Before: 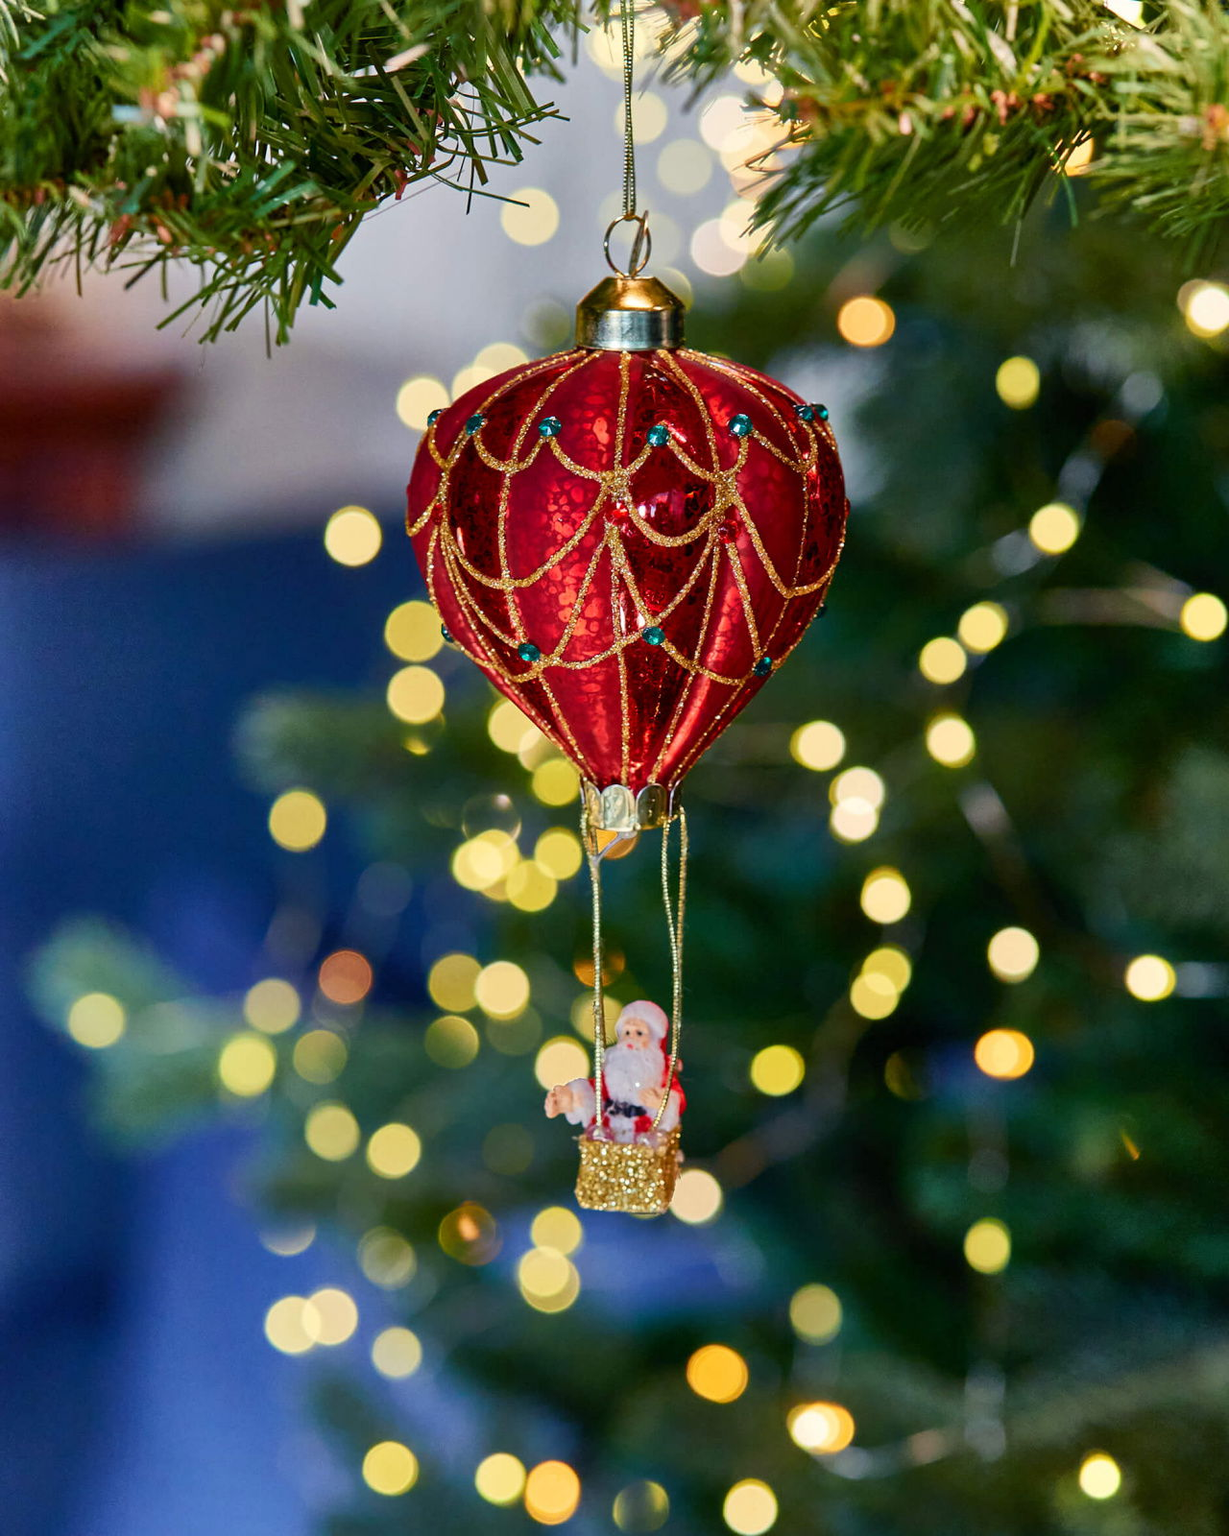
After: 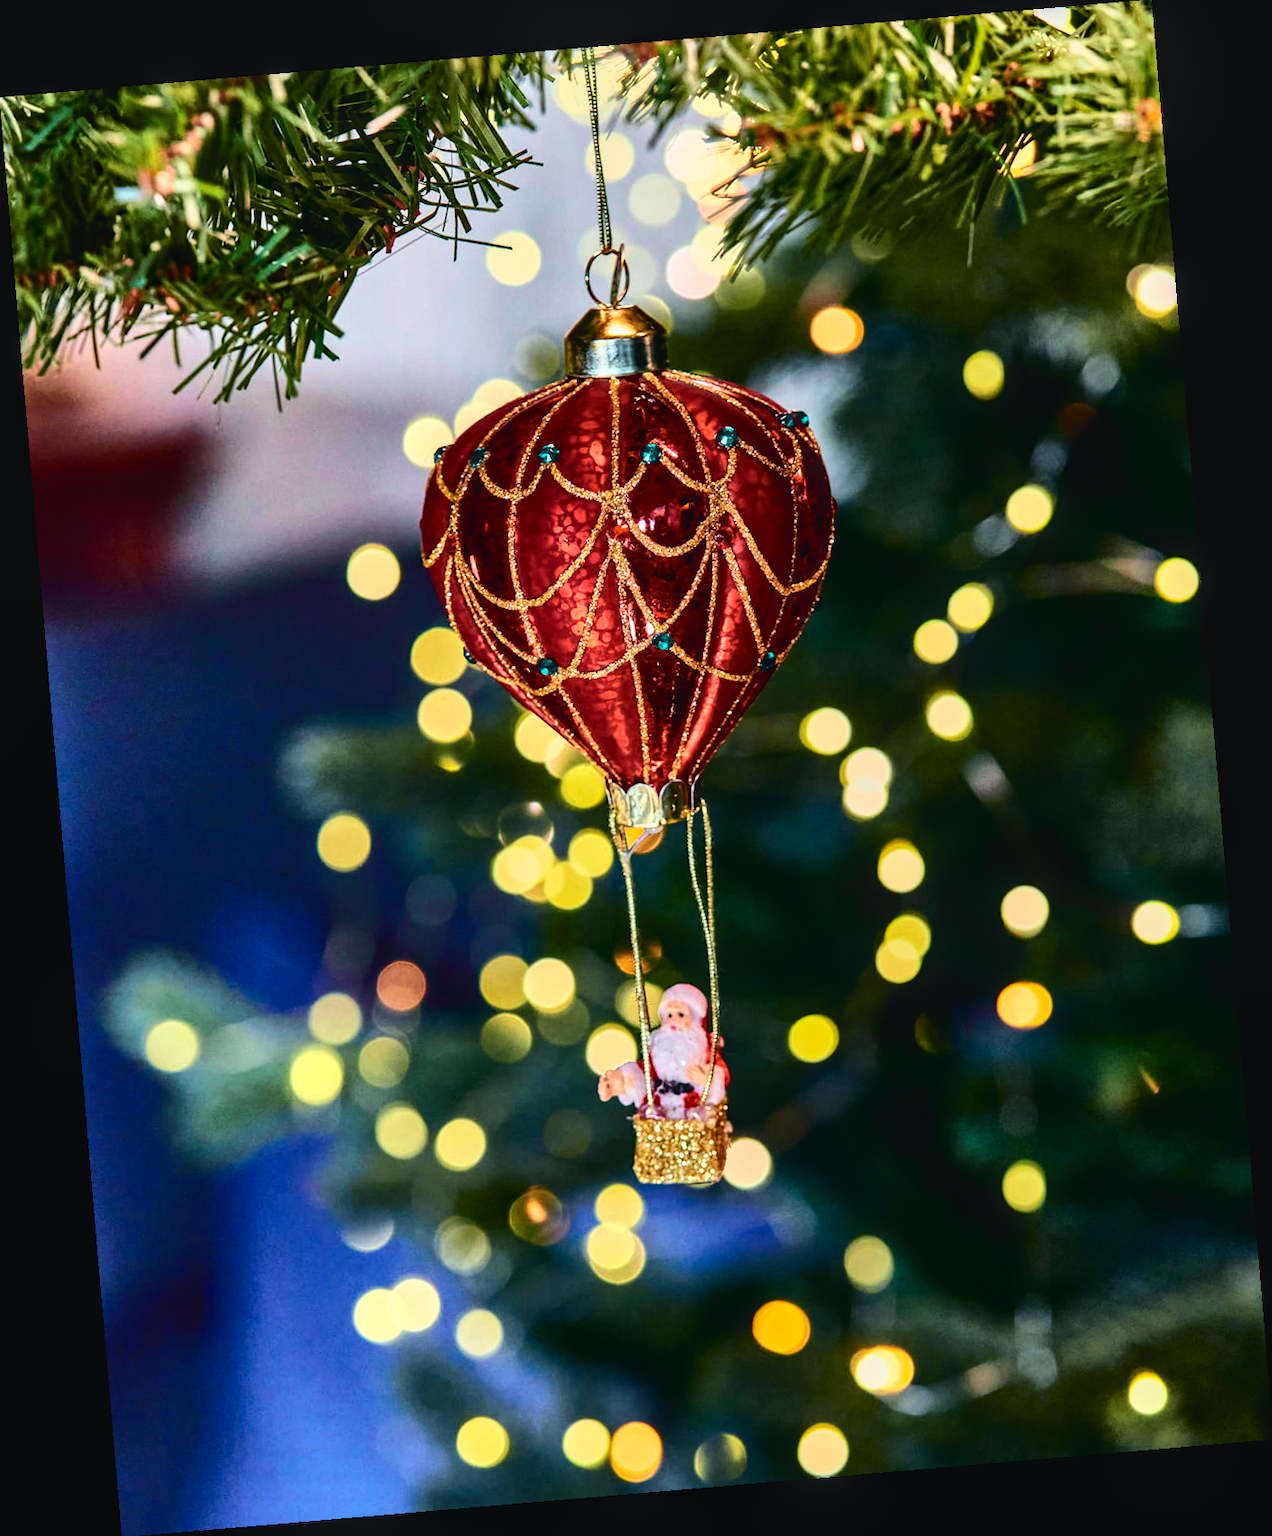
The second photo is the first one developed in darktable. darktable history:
rotate and perspective: rotation -4.86°, automatic cropping off
fill light: on, module defaults
color balance rgb: shadows lift › luminance -10%, power › luminance -9%, linear chroma grading › global chroma 10%, global vibrance 10%, contrast 15%, saturation formula JzAzBz (2021)
local contrast: on, module defaults
tone curve: curves: ch0 [(0, 0.023) (0.087, 0.065) (0.184, 0.168) (0.45, 0.54) (0.57, 0.683) (0.722, 0.825) (0.877, 0.948) (1, 1)]; ch1 [(0, 0) (0.388, 0.369) (0.44, 0.44) (0.489, 0.481) (0.534, 0.561) (0.657, 0.659) (1, 1)]; ch2 [(0, 0) (0.353, 0.317) (0.408, 0.427) (0.472, 0.46) (0.5, 0.496) (0.537, 0.534) (0.576, 0.592) (0.625, 0.631) (1, 1)], color space Lab, independent channels, preserve colors none
